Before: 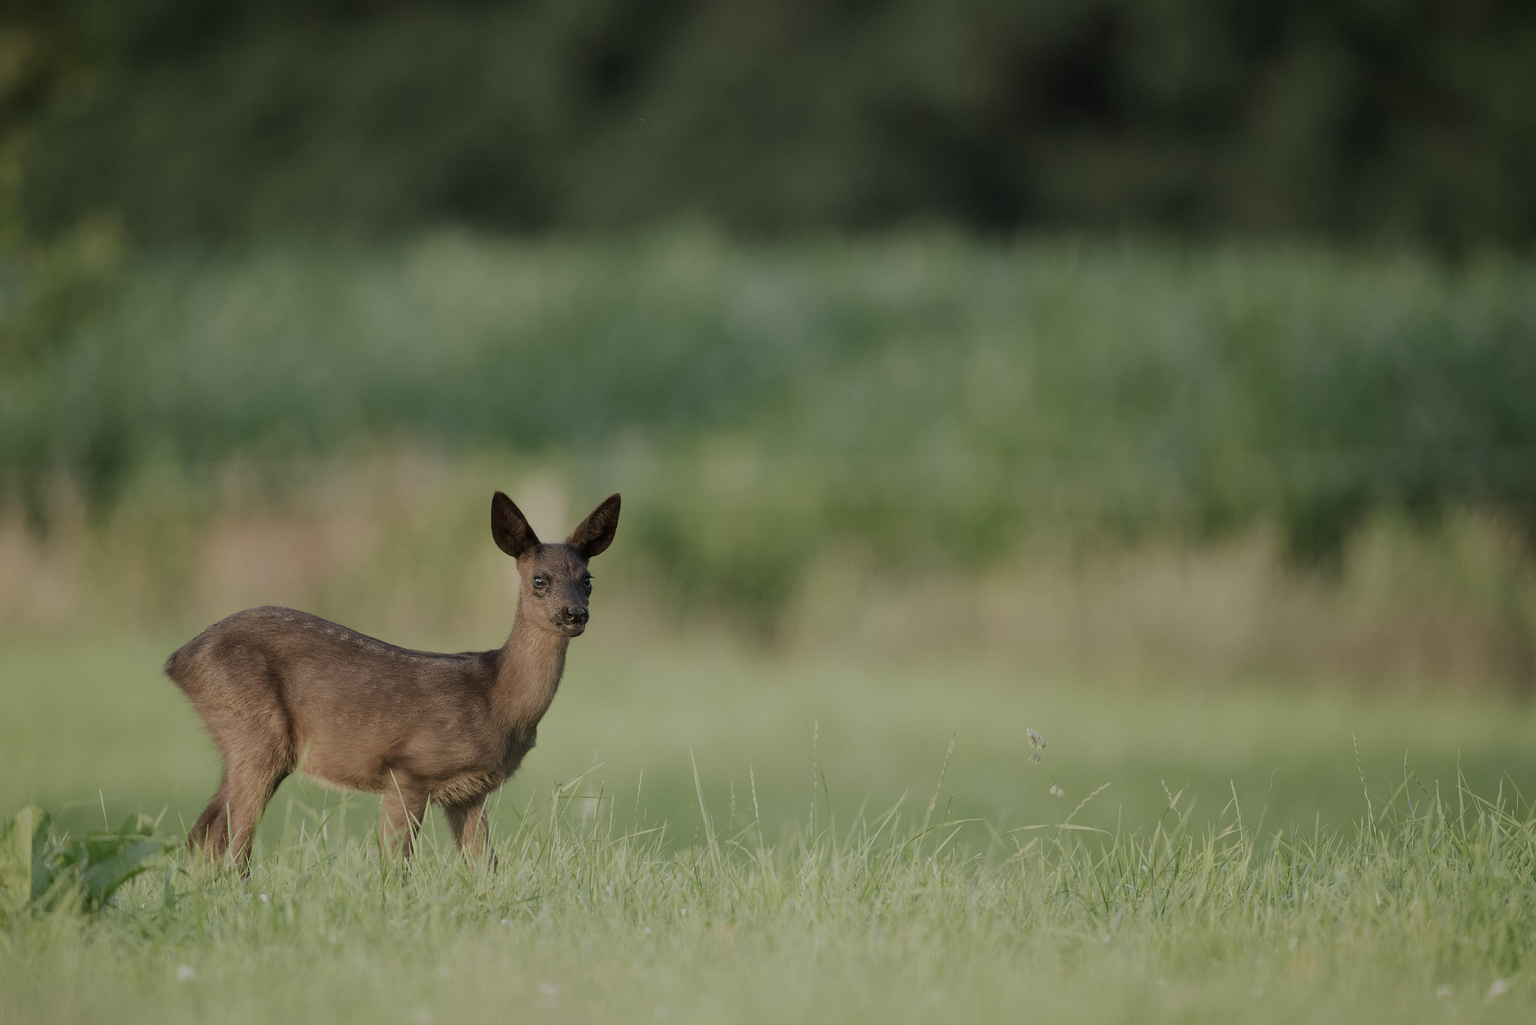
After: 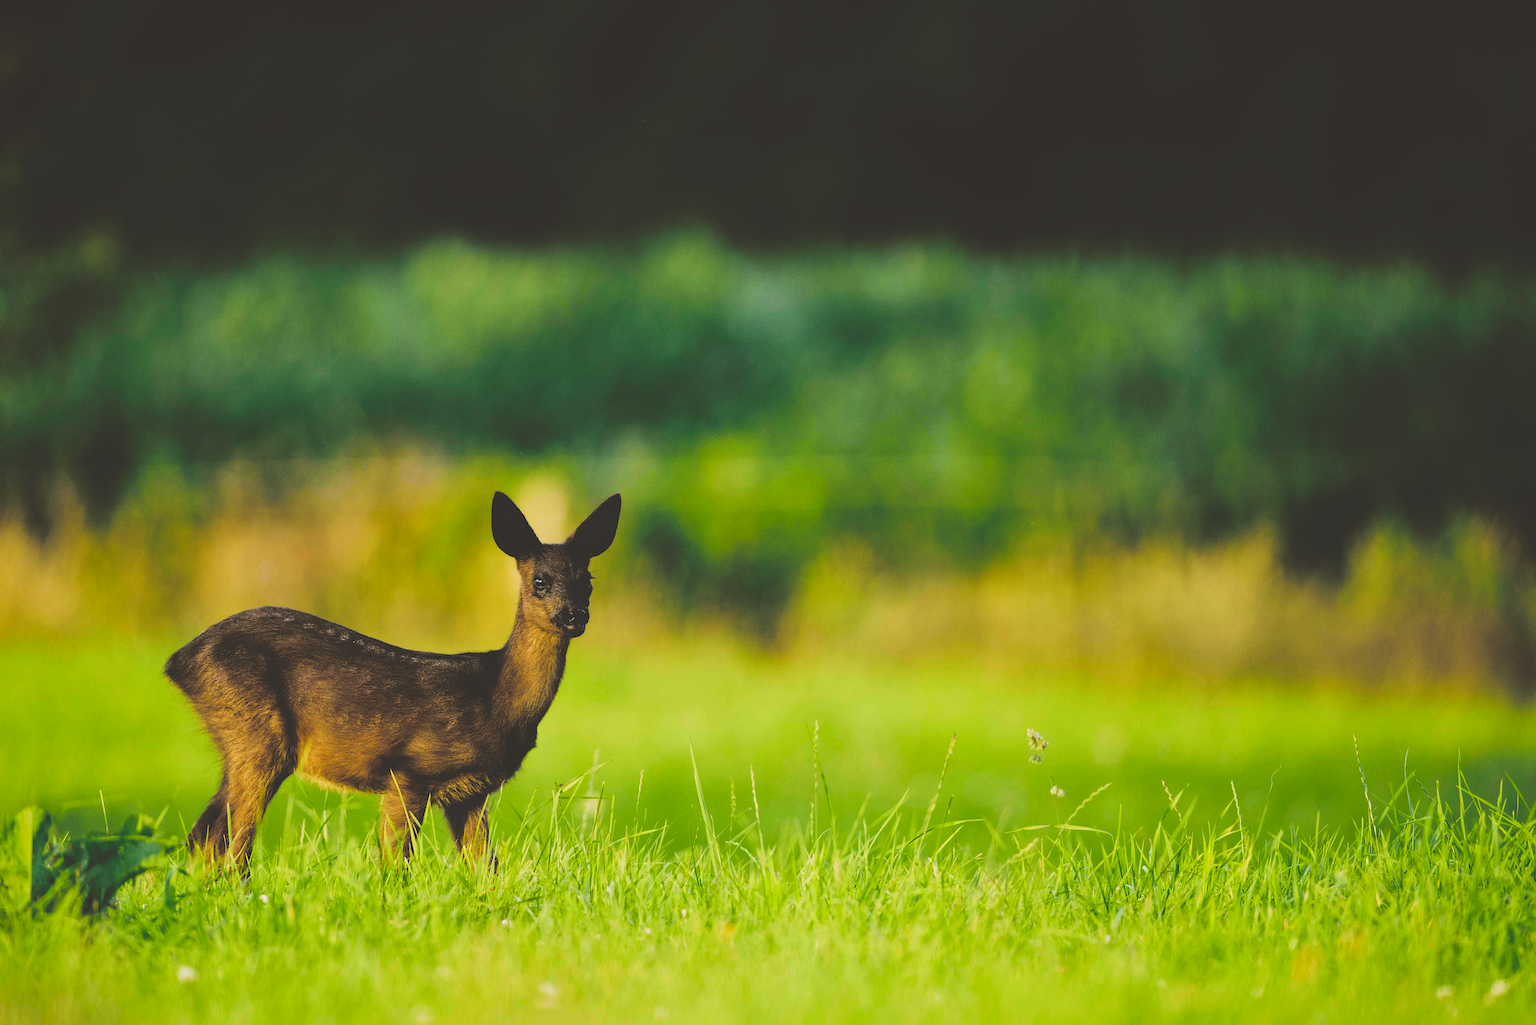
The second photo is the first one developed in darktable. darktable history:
base curve: curves: ch0 [(0, 0.036) (0.083, 0.04) (0.804, 1)], preserve colors none
shadows and highlights: shadows -20.6, white point adjustment -1.85, highlights -34.73
tone curve: curves: ch0 [(0, 0) (0.104, 0.068) (0.236, 0.227) (0.46, 0.576) (0.657, 0.796) (0.861, 0.932) (1, 0.981)]; ch1 [(0, 0) (0.353, 0.344) (0.434, 0.382) (0.479, 0.476) (0.502, 0.504) (0.544, 0.534) (0.57, 0.57) (0.586, 0.603) (0.618, 0.631) (0.657, 0.679) (1, 1)]; ch2 [(0, 0) (0.34, 0.314) (0.434, 0.43) (0.5, 0.511) (0.528, 0.545) (0.557, 0.573) (0.573, 0.618) (0.628, 0.751) (1, 1)], color space Lab, independent channels, preserve colors none
exposure: black level correction 0, exposure 0.499 EV, compensate highlight preservation false
